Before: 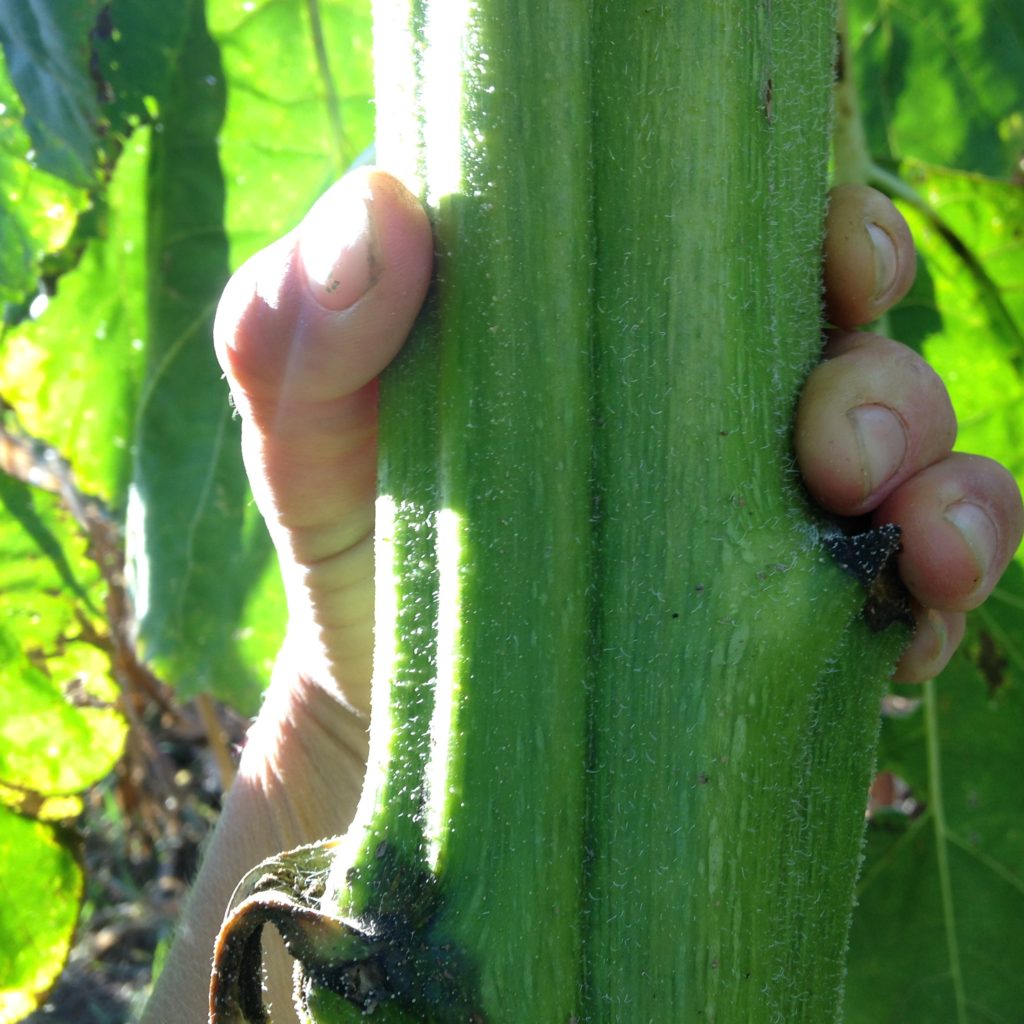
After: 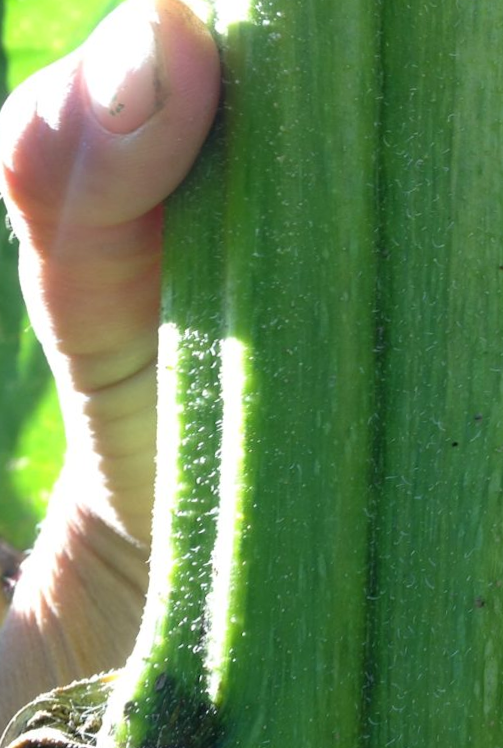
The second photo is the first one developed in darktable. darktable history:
rotate and perspective: rotation 0.679°, lens shift (horizontal) 0.136, crop left 0.009, crop right 0.991, crop top 0.078, crop bottom 0.95
crop and rotate: angle 0.02°, left 24.353%, top 13.219%, right 26.156%, bottom 8.224%
